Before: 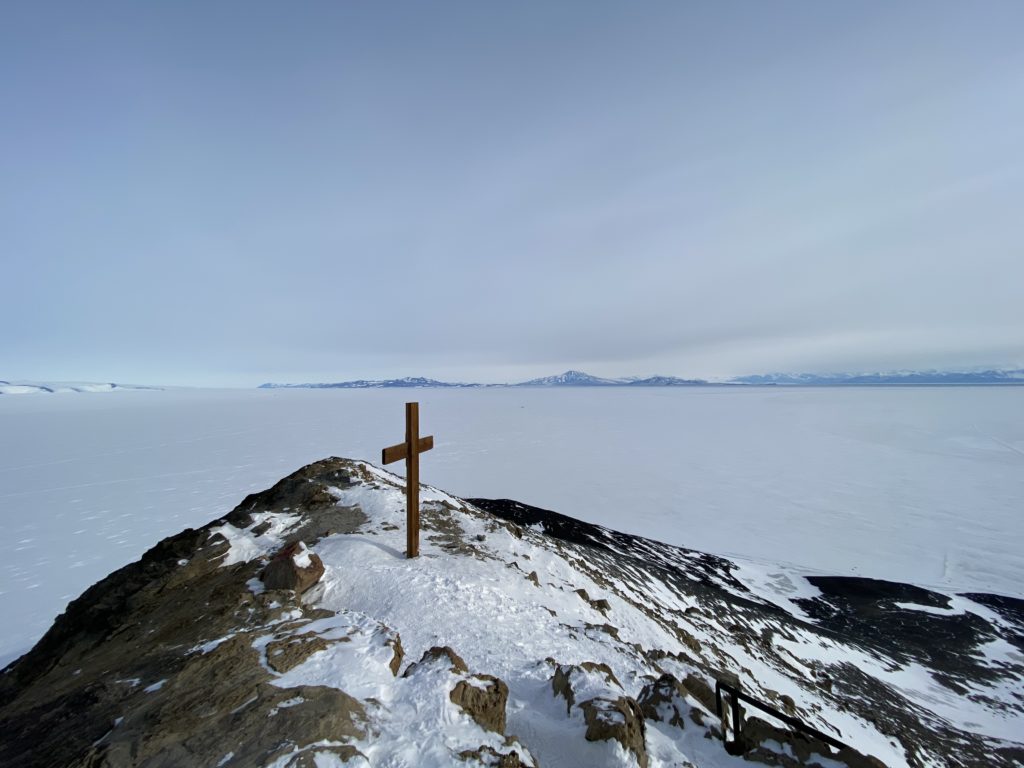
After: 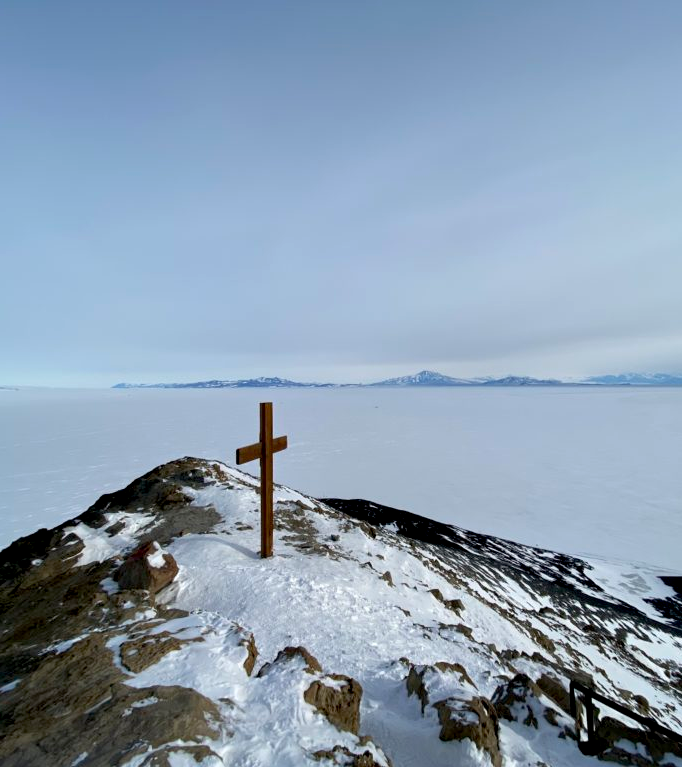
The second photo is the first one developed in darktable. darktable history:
exposure: black level correction 0.007, exposure 0.093 EV, compensate highlight preservation false
crop and rotate: left 14.292%, right 19.041%
